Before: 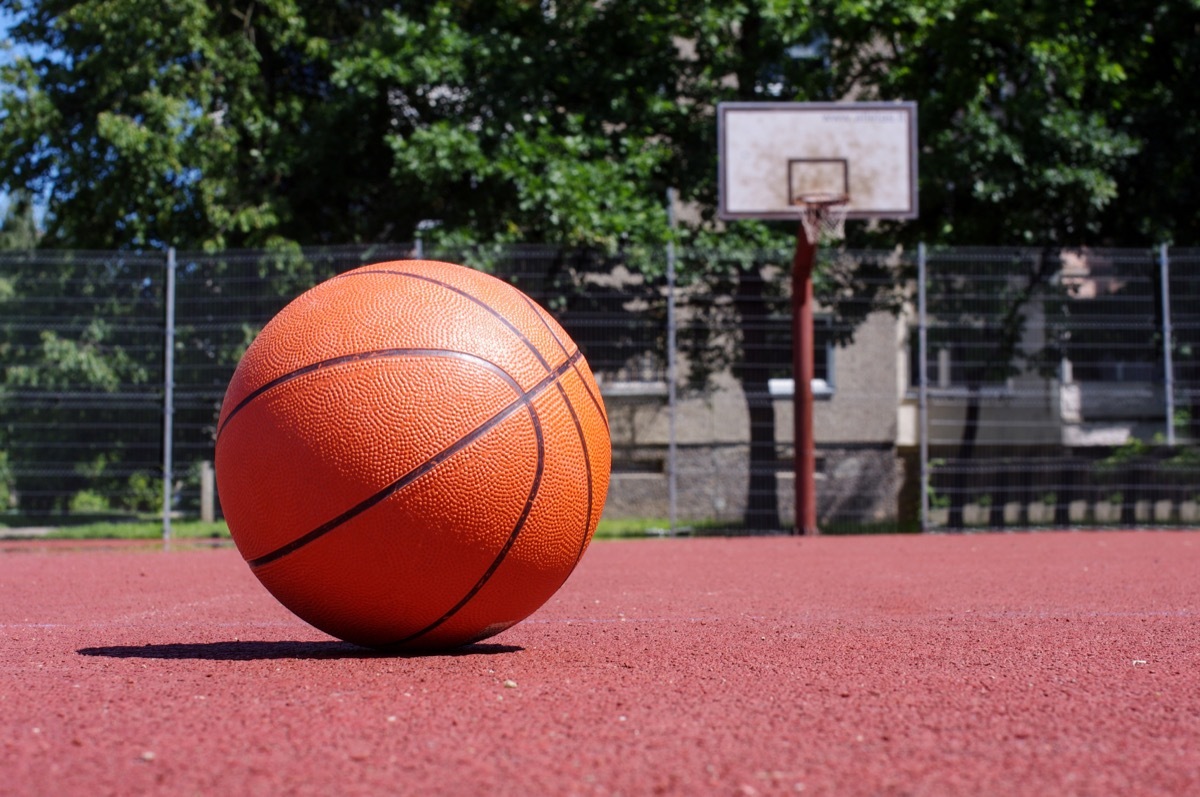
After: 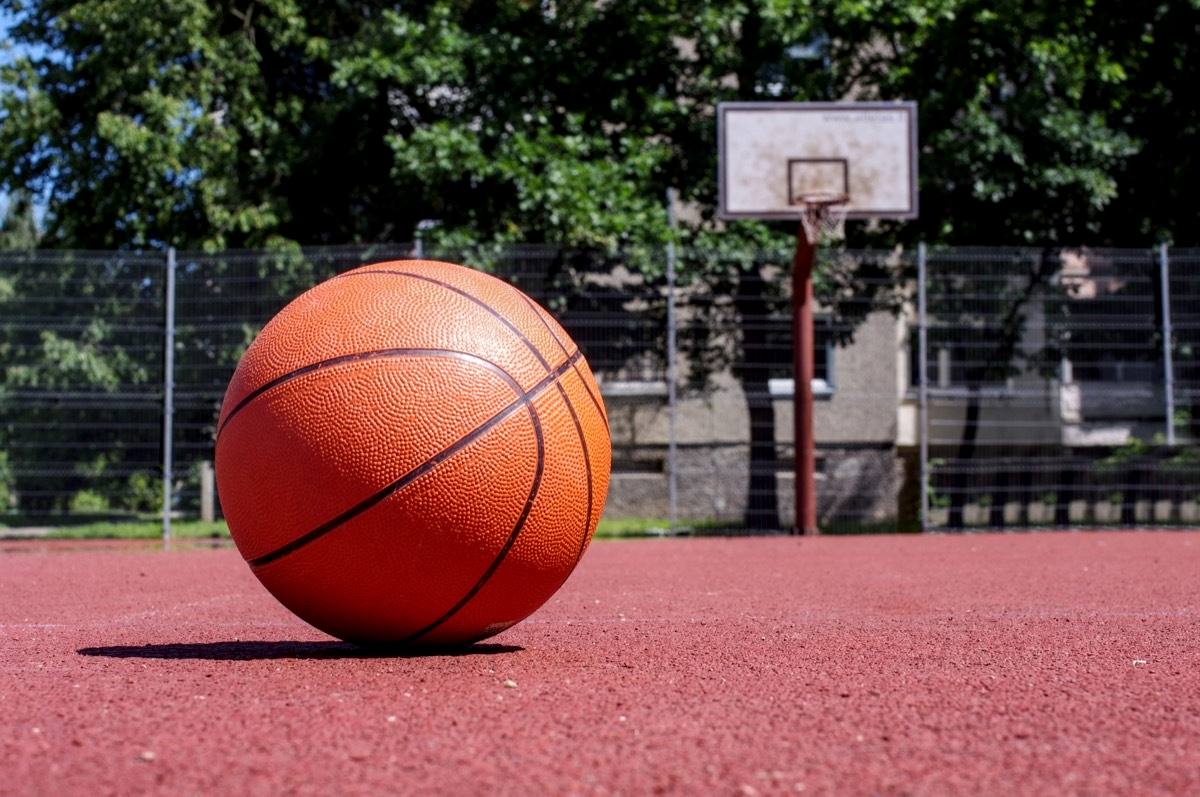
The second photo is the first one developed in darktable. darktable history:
local contrast: shadows 97%, midtone range 0.499
